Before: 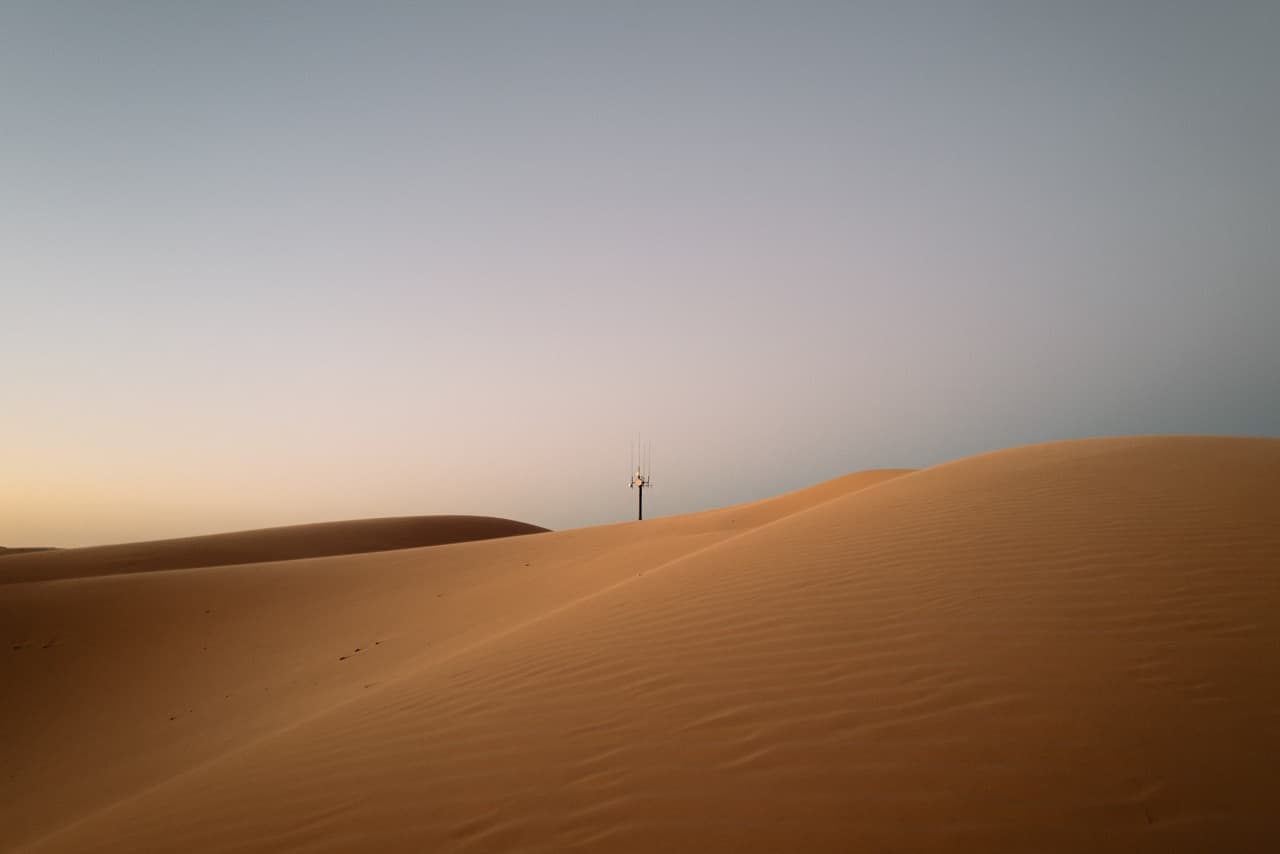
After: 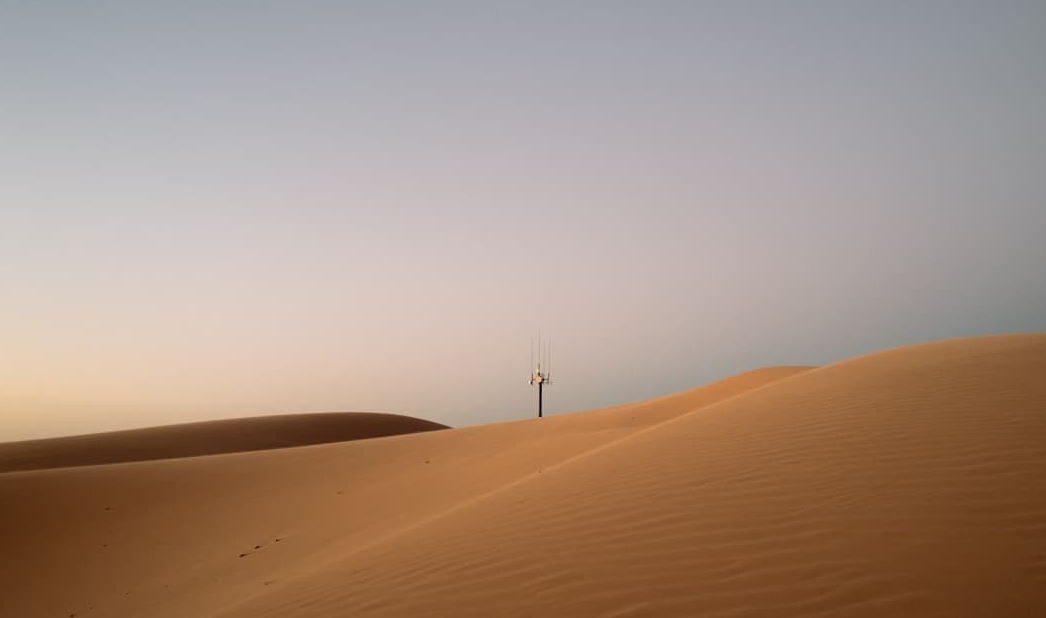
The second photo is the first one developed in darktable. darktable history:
crop: left 7.889%, top 12.172%, right 10.389%, bottom 15.411%
